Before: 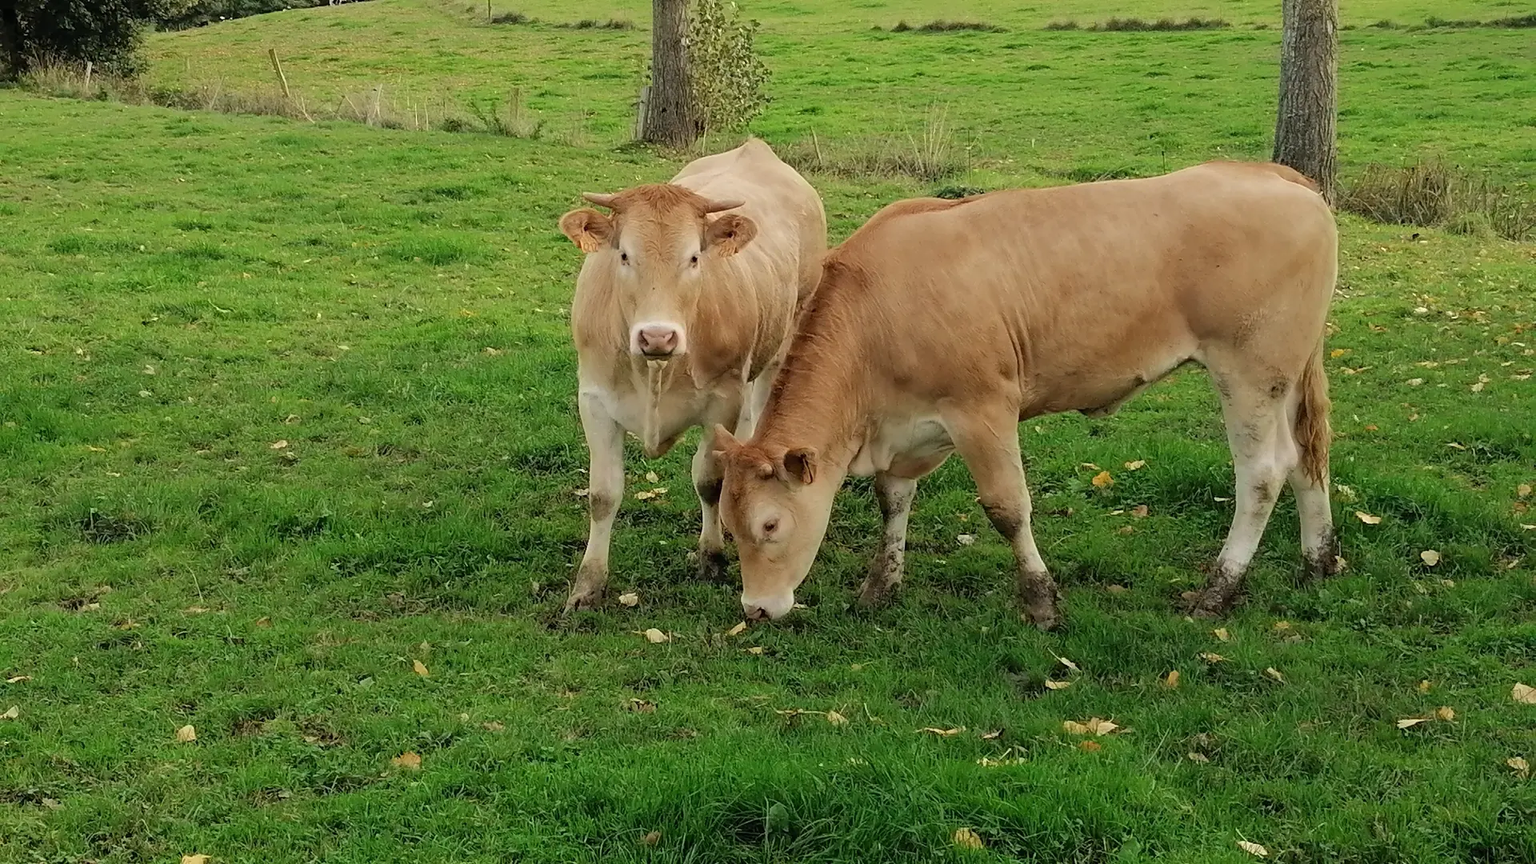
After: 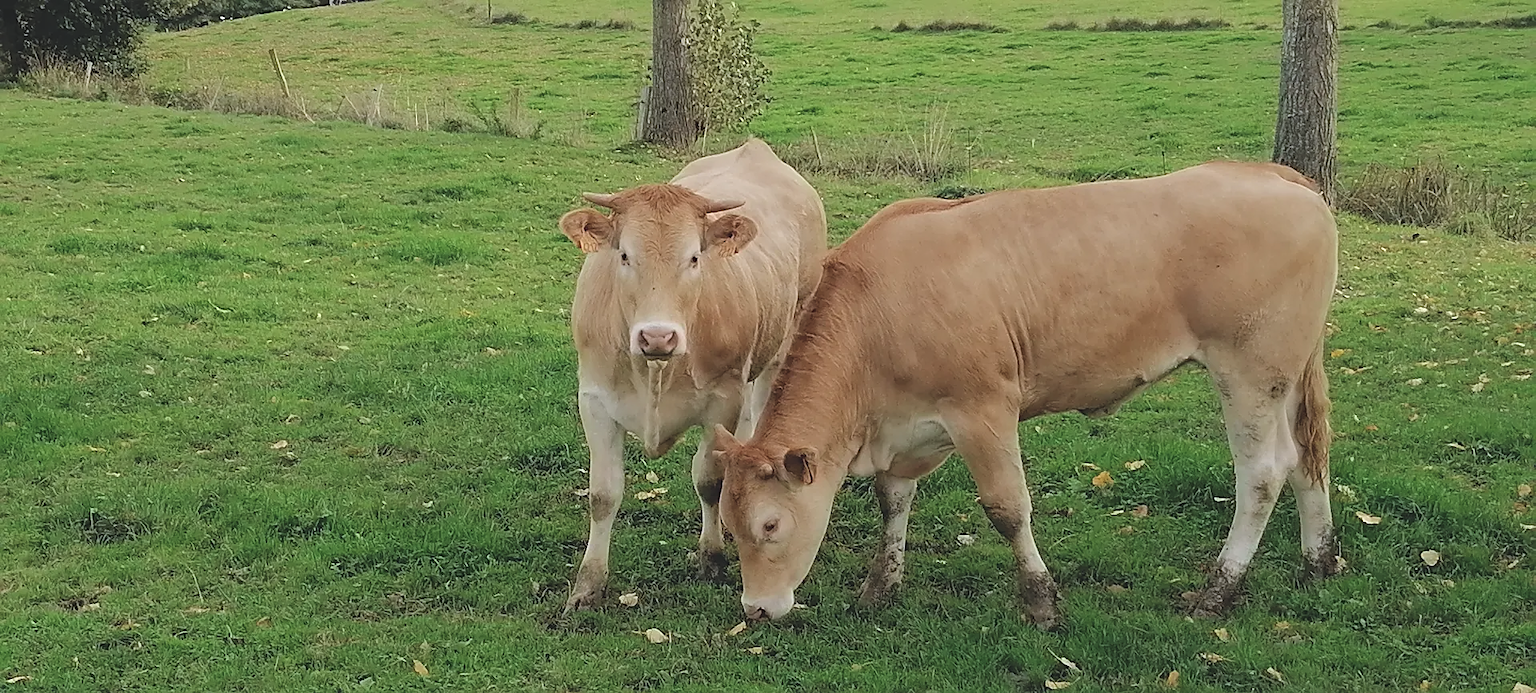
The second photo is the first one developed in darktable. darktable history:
color correction: highlights a* -0.137, highlights b* -5.91, shadows a* -0.137, shadows b* -0.137
crop: bottom 19.644%
color balance: lift [1.01, 1, 1, 1], gamma [1.097, 1, 1, 1], gain [0.85, 1, 1, 1]
sharpen: on, module defaults
bloom: size 16%, threshold 98%, strength 20%
